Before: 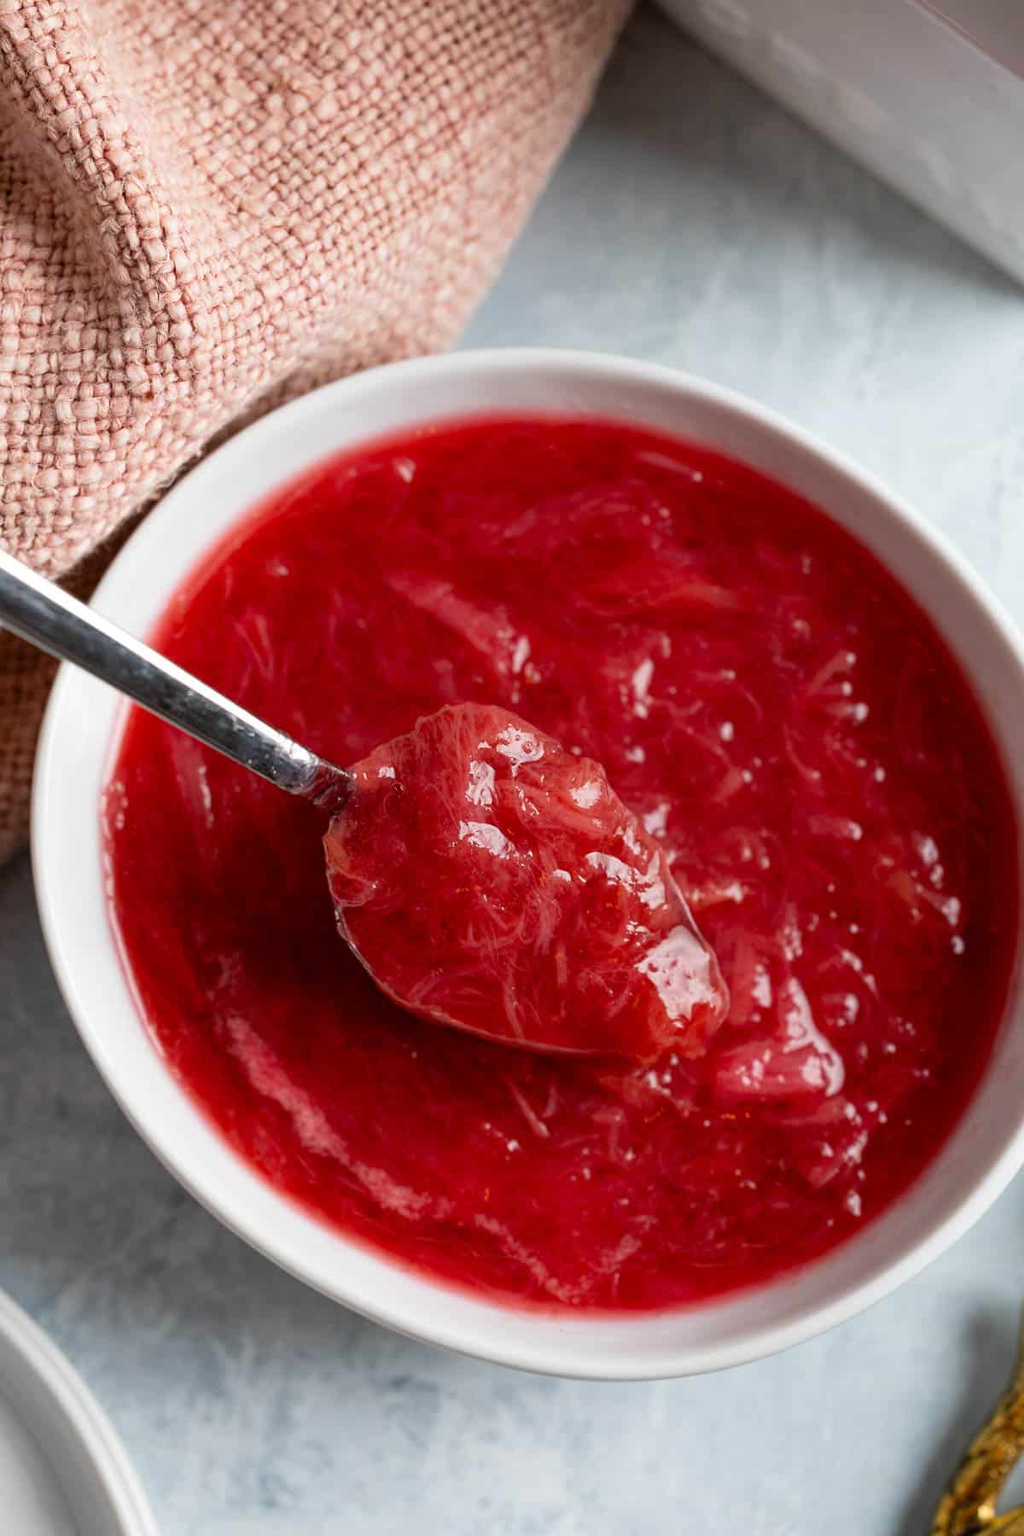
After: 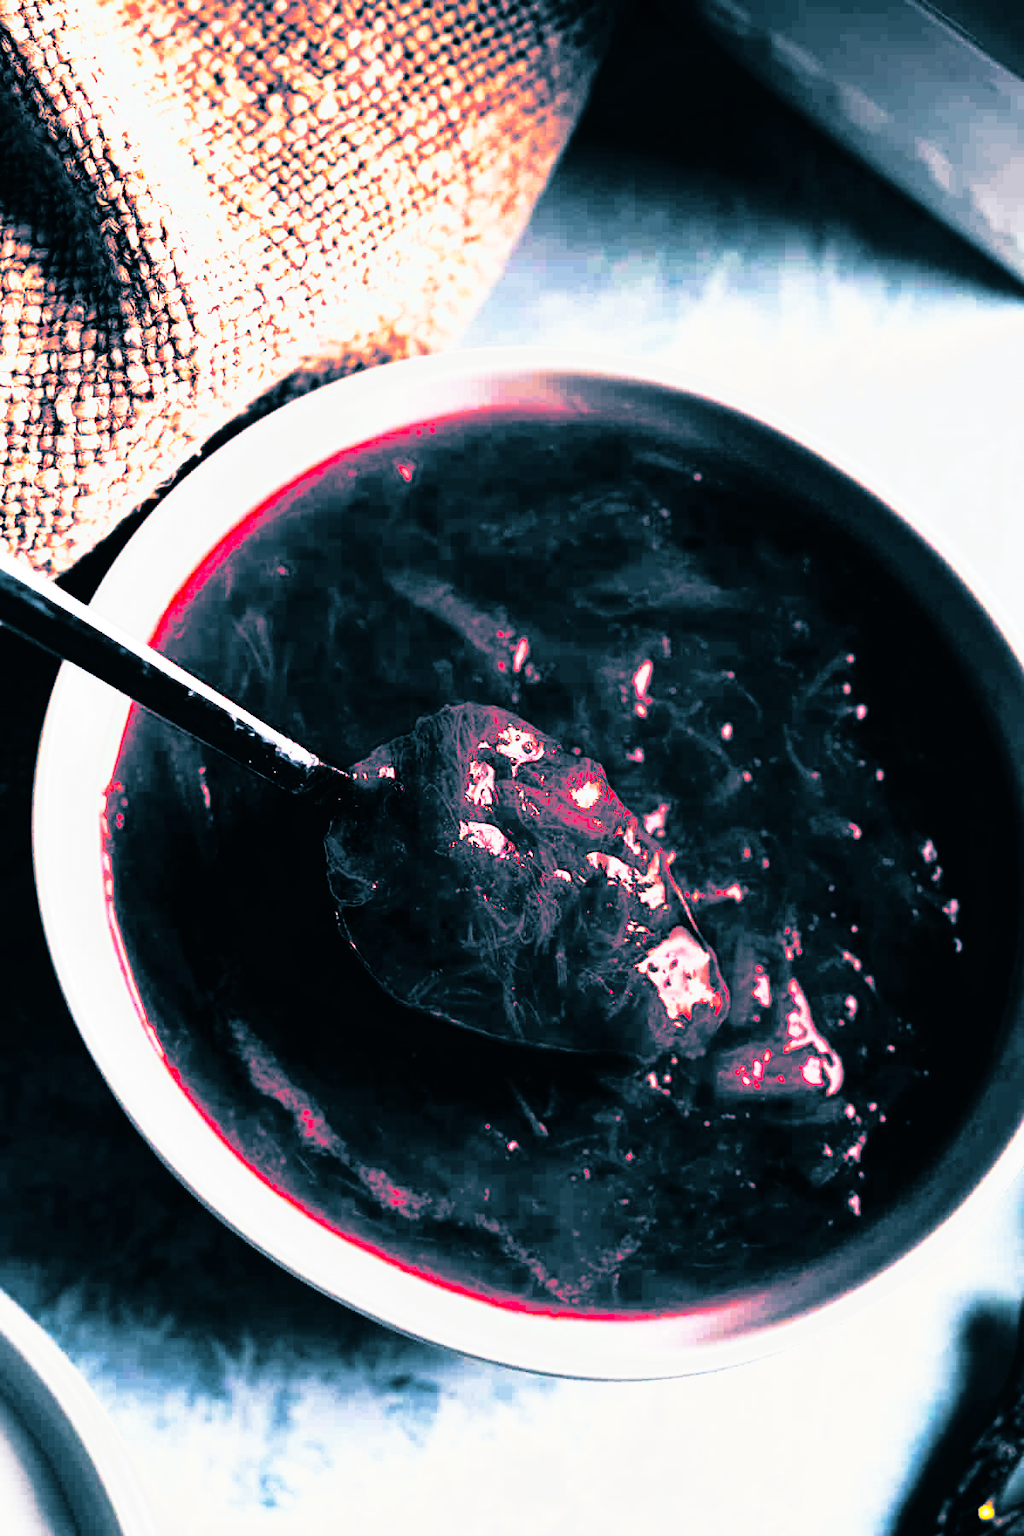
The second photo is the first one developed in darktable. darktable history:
tone curve: curves: ch0 [(0, 0) (0.003, 0.005) (0.011, 0.005) (0.025, 0.006) (0.044, 0.008) (0.069, 0.01) (0.1, 0.012) (0.136, 0.015) (0.177, 0.019) (0.224, 0.017) (0.277, 0.015) (0.335, 0.018) (0.399, 0.043) (0.468, 0.118) (0.543, 0.349) (0.623, 0.591) (0.709, 0.88) (0.801, 0.983) (0.898, 0.973) (1, 1)], preserve colors none
white balance: red 1.004, blue 1.024
split-toning: shadows › hue 212.4°, balance -70
